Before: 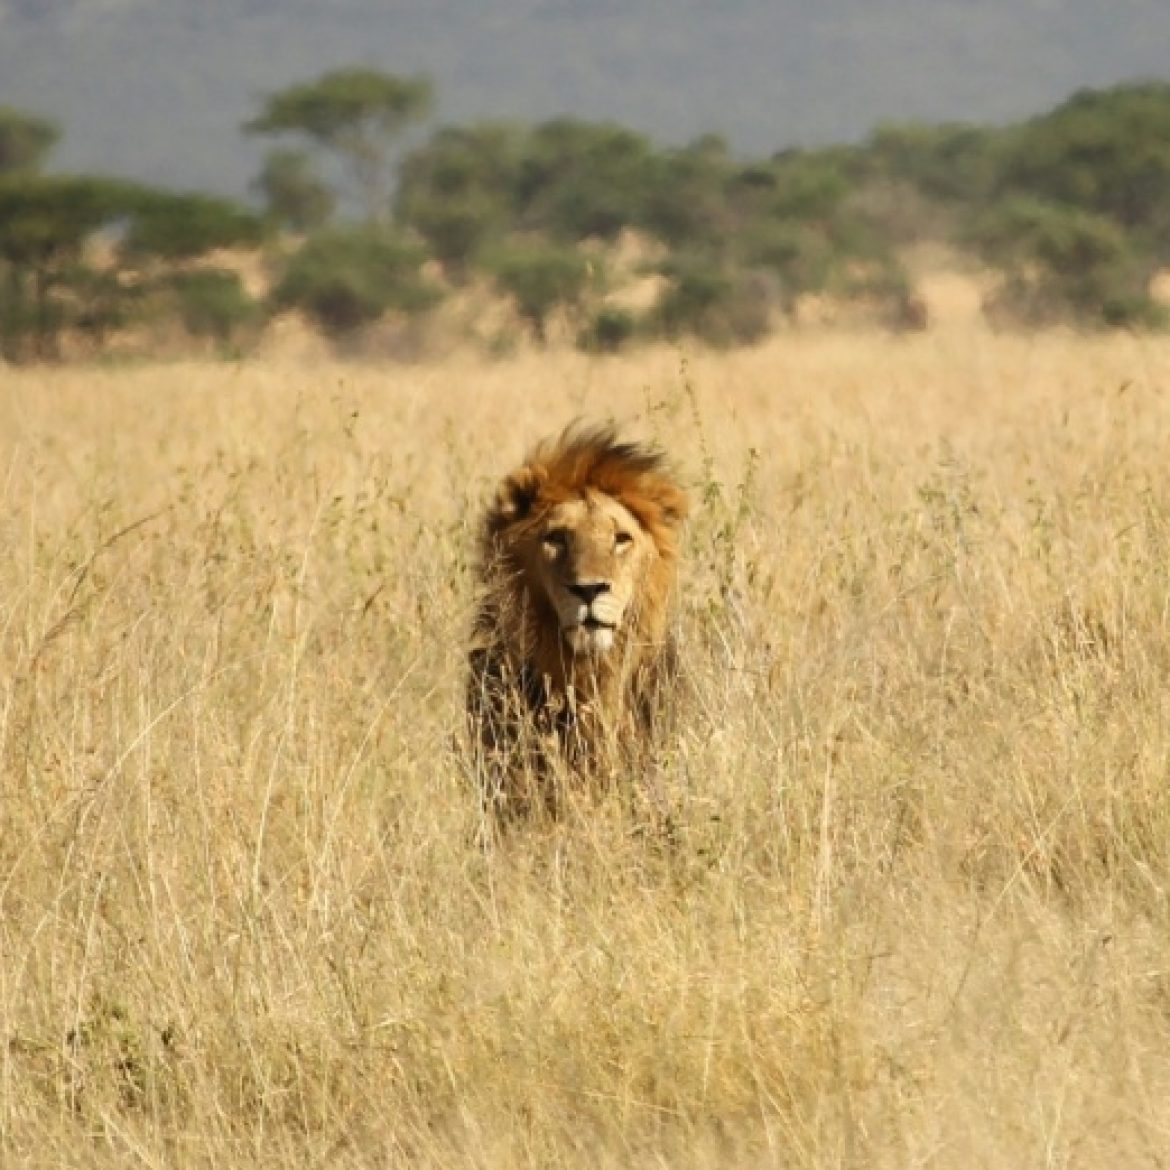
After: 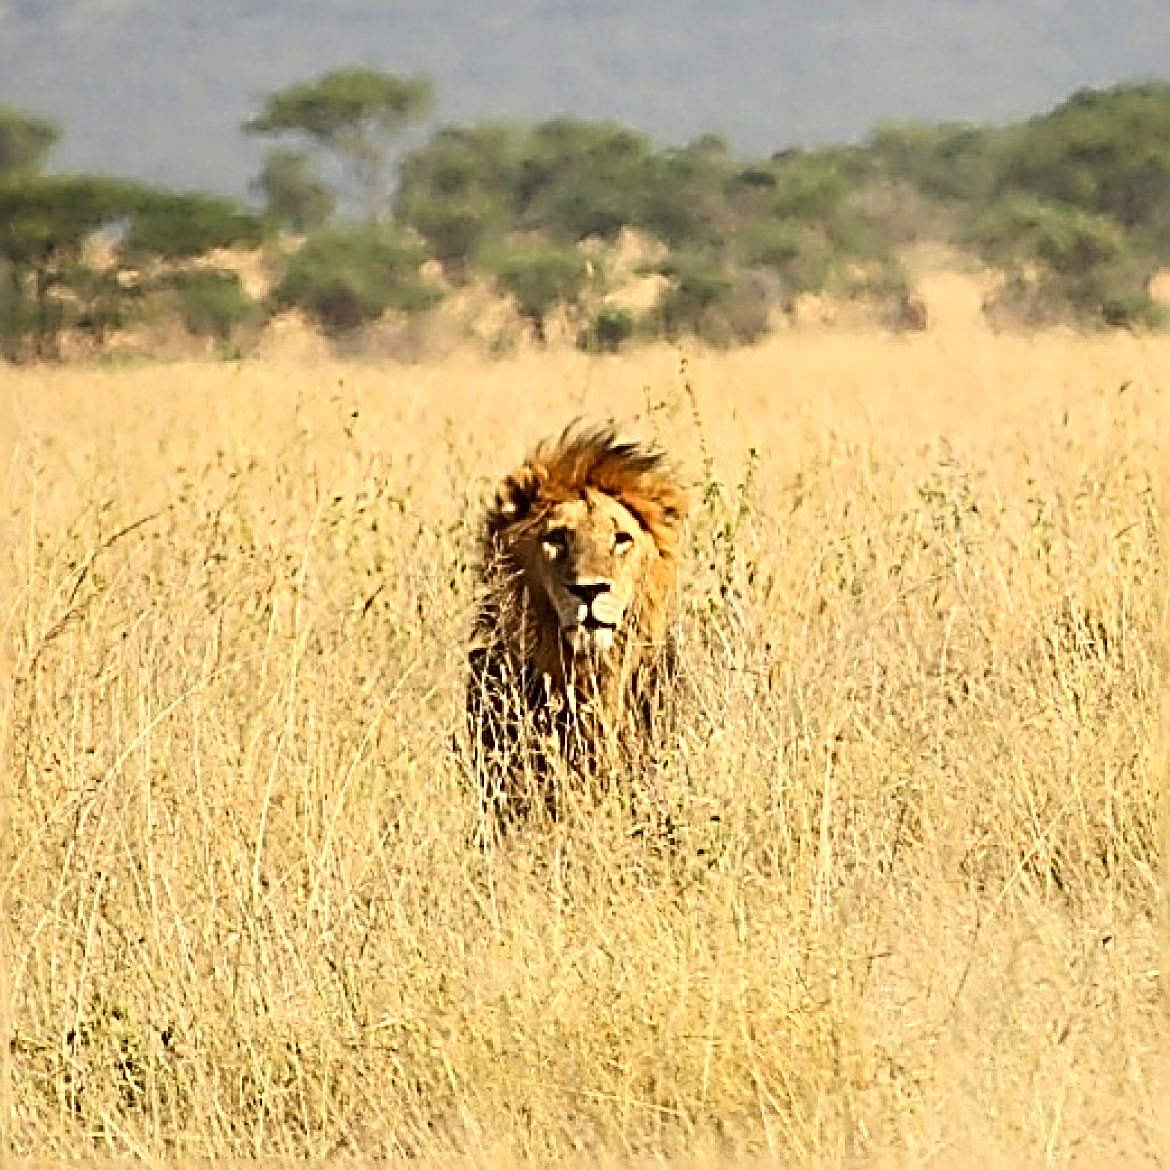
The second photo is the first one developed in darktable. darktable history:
sharpen: radius 4.018, amount 2
contrast brightness saturation: contrast 0.203, brightness 0.164, saturation 0.219
